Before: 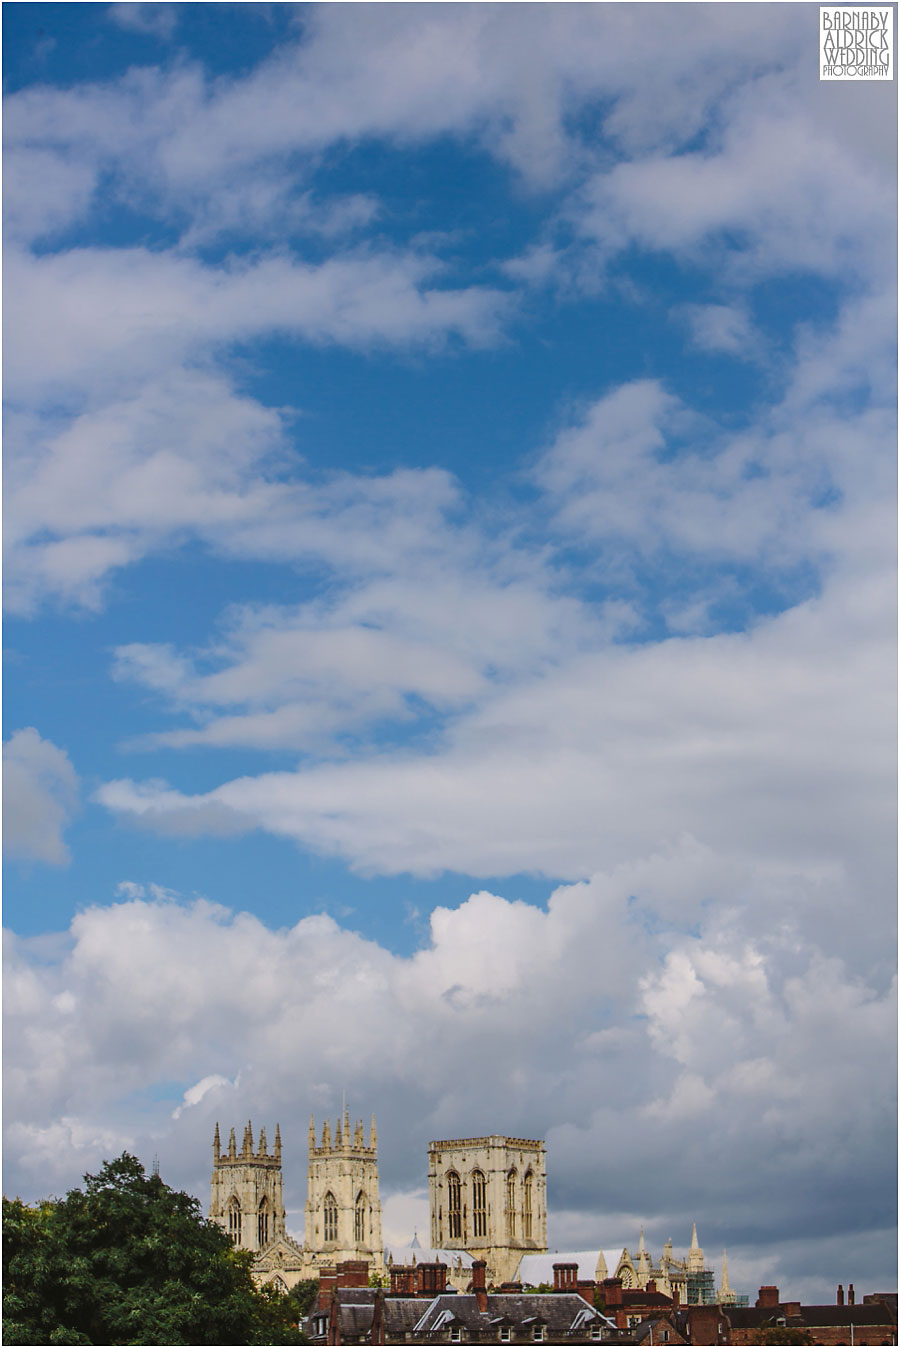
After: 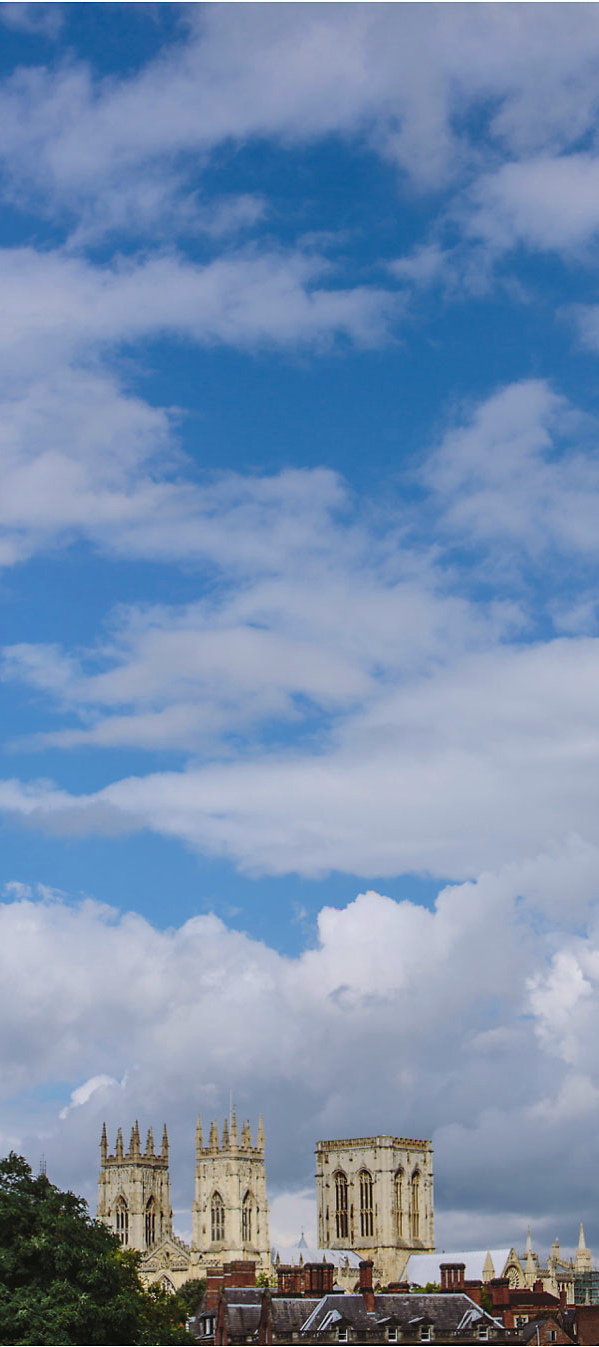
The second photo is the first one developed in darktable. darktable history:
white balance: red 0.967, blue 1.049
crop and rotate: left 12.648%, right 20.685%
